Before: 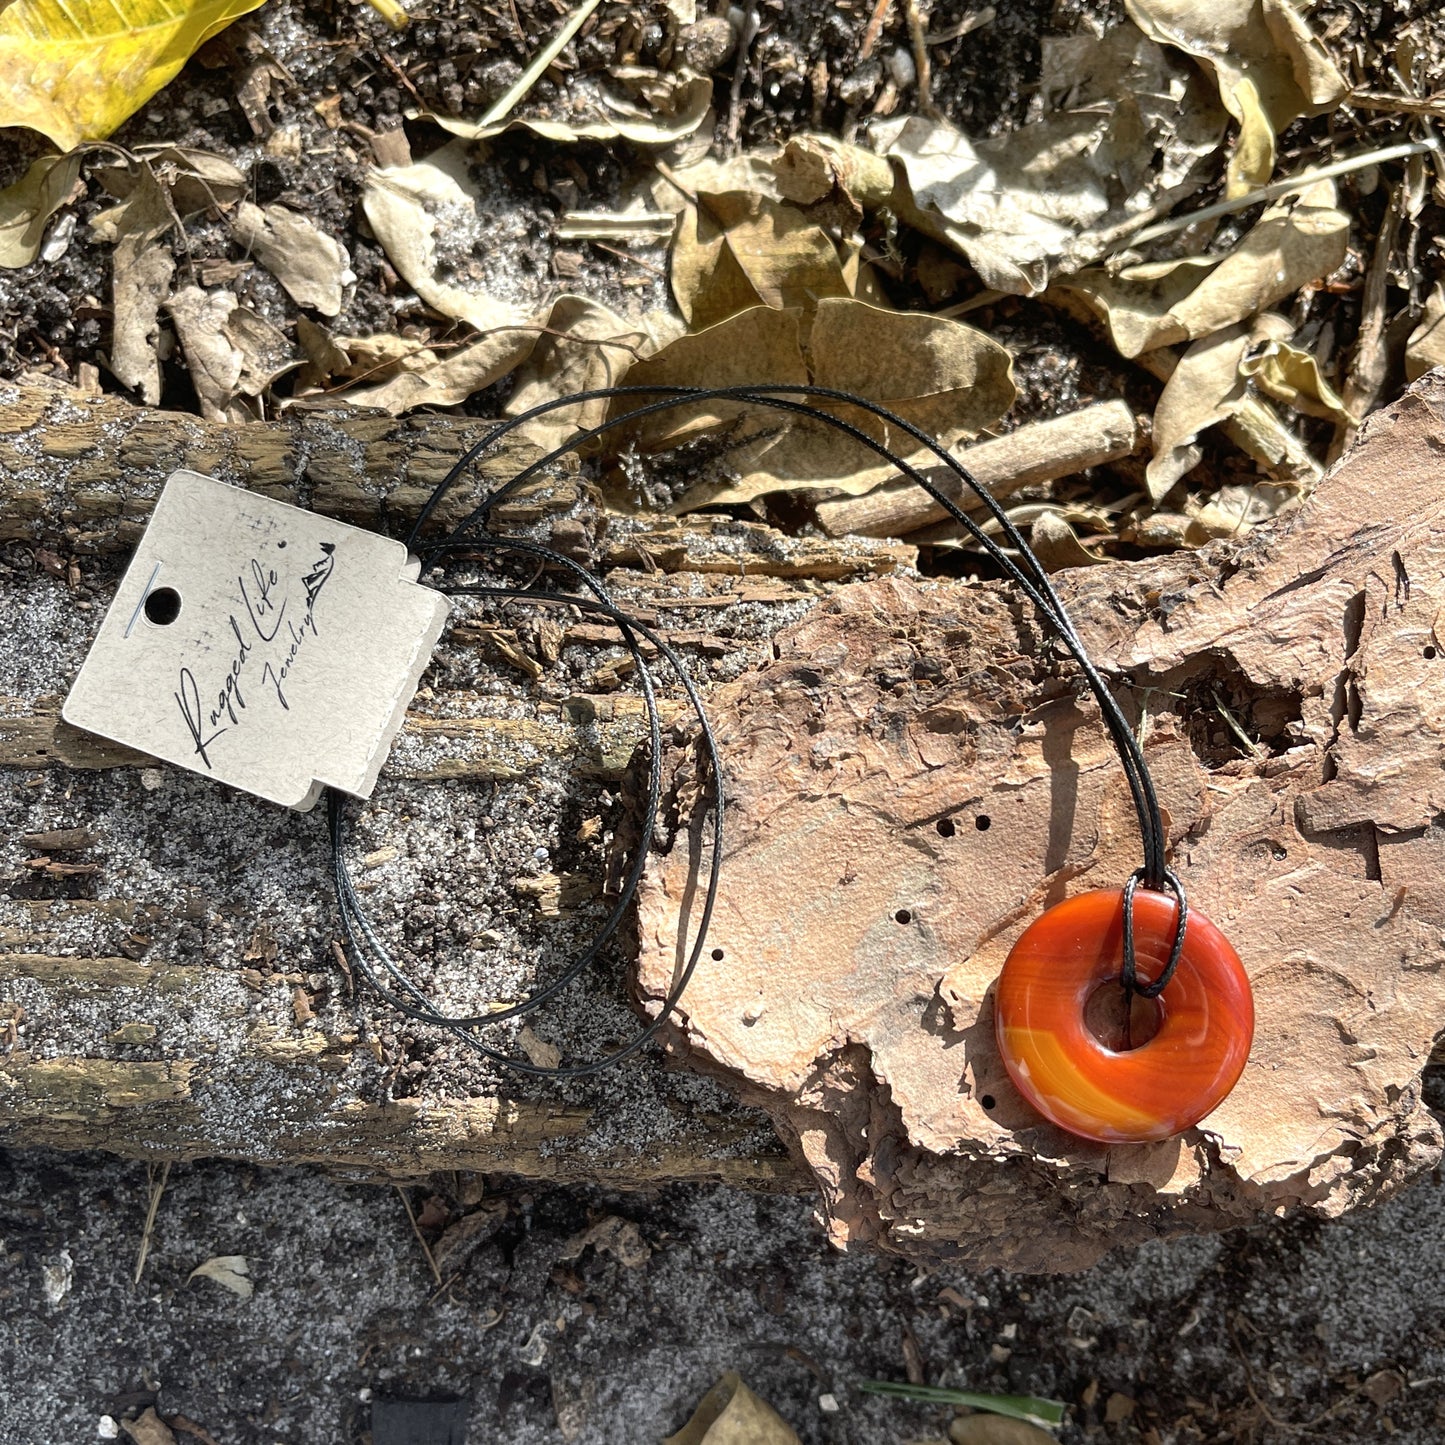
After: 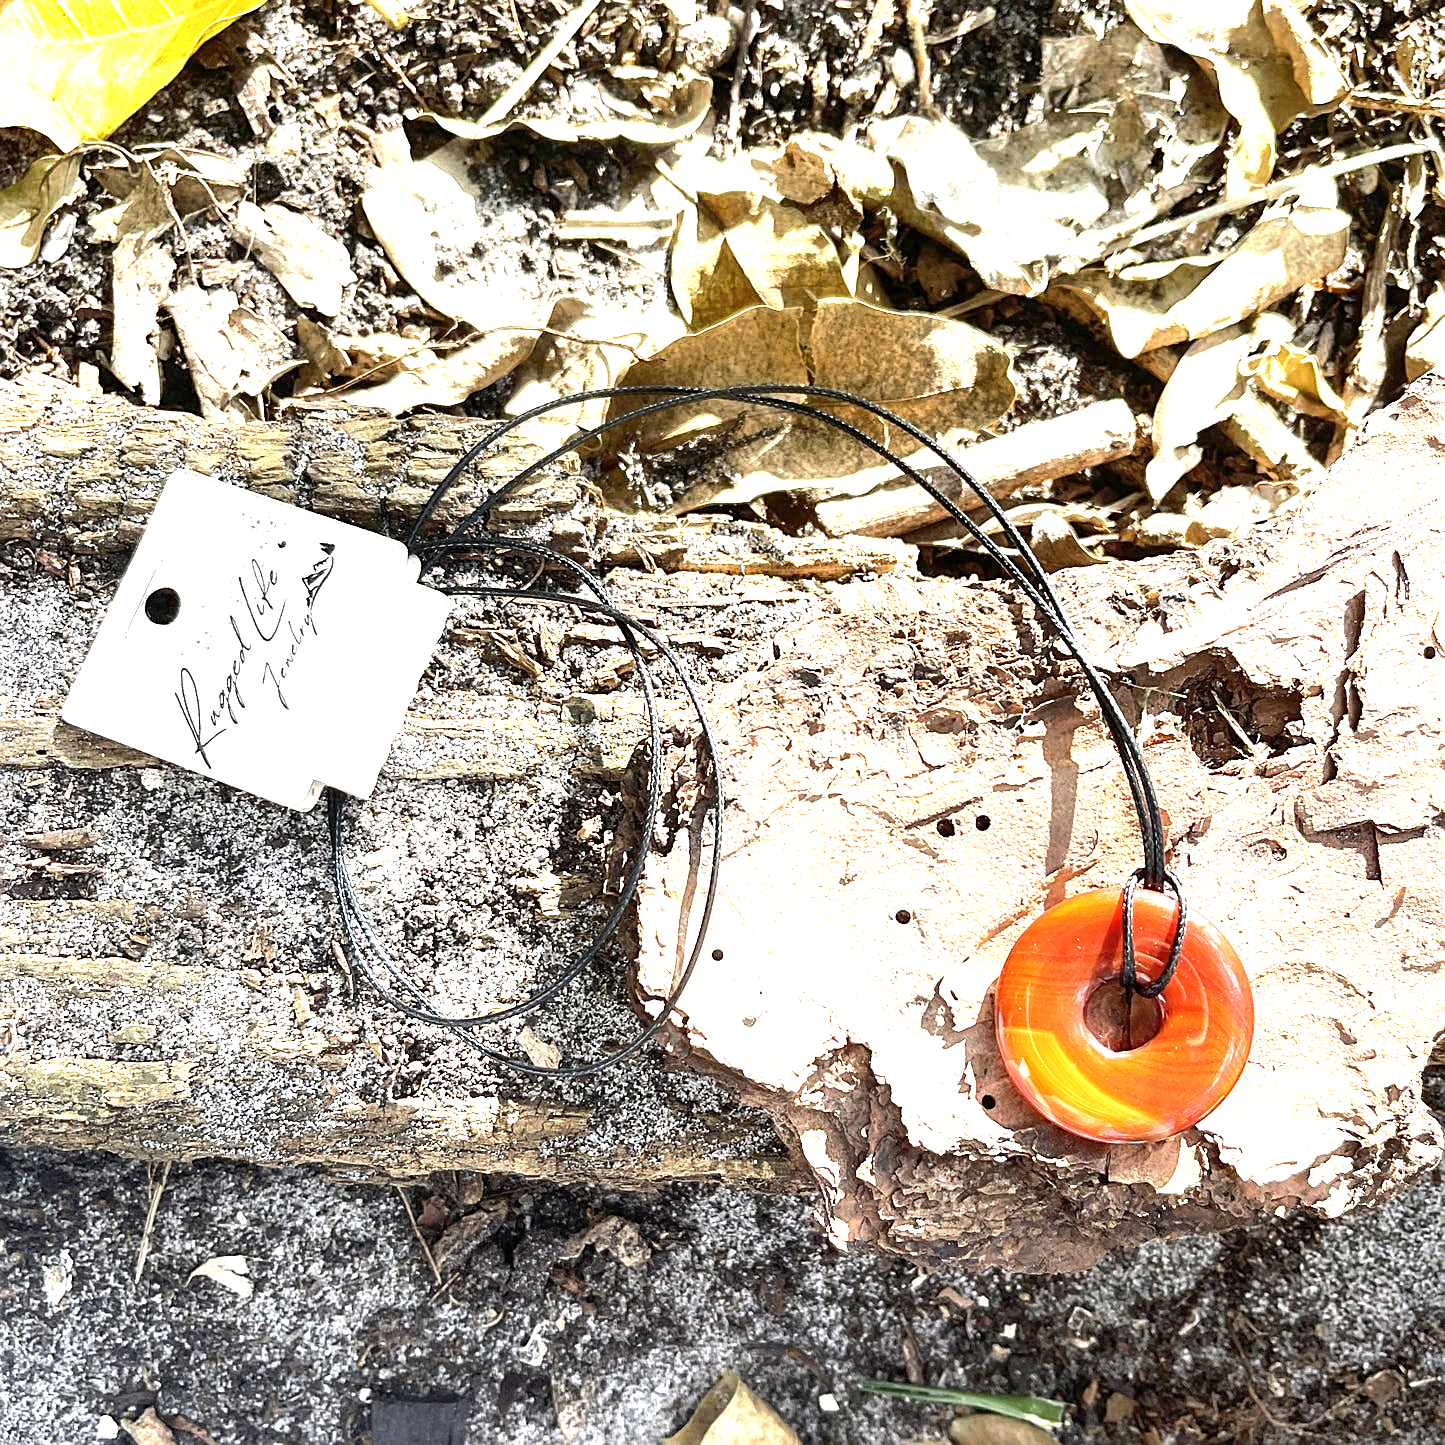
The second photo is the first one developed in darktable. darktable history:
tone equalizer: -8 EV -0.001 EV, -7 EV 0.001 EV, -6 EV -0.003 EV, -5 EV -0.009 EV, -4 EV -0.084 EV, -3 EV -0.215 EV, -2 EV -0.273 EV, -1 EV 0.088 EV, +0 EV 0.28 EV, smoothing 1
exposure: black level correction 0.001, exposure 1.798 EV, compensate highlight preservation false
sharpen: on, module defaults
